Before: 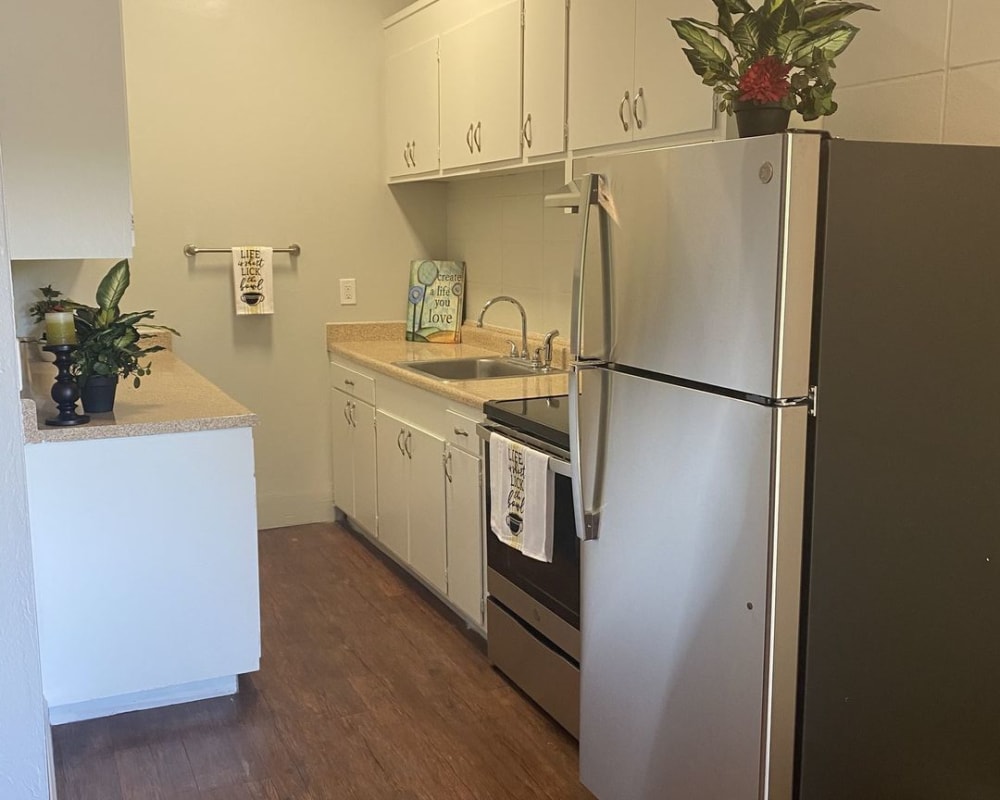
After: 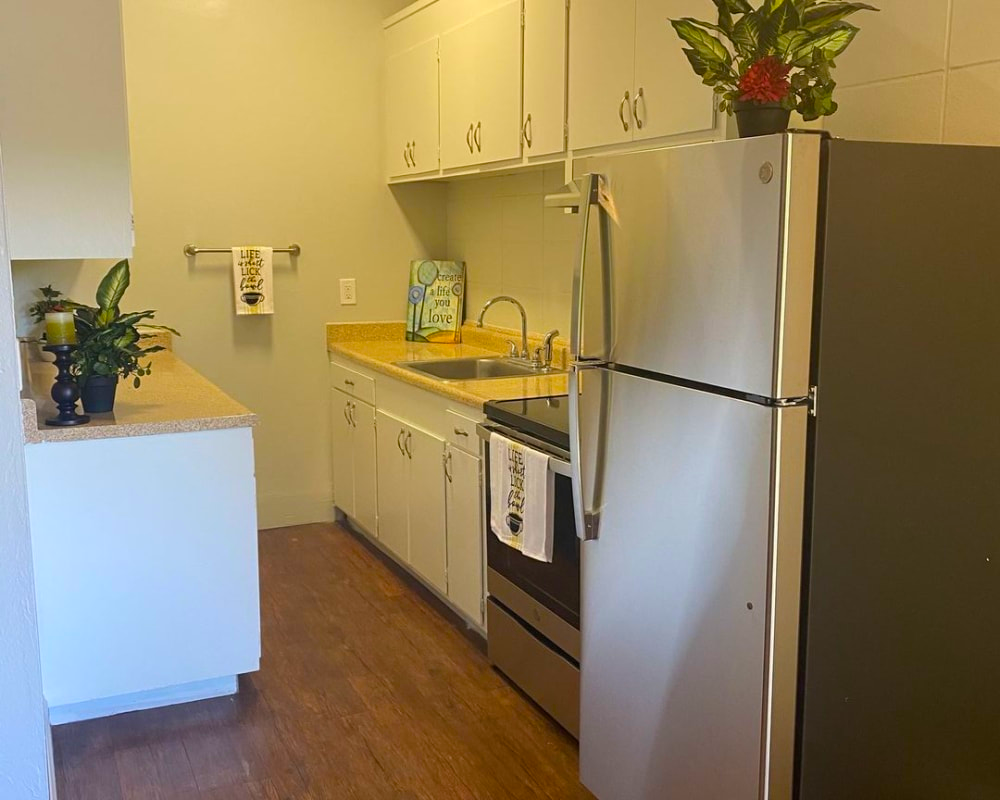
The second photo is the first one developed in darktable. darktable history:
color balance rgb: linear chroma grading › global chroma 22.604%, perceptual saturation grading › global saturation 24.976%, global vibrance 15.068%
